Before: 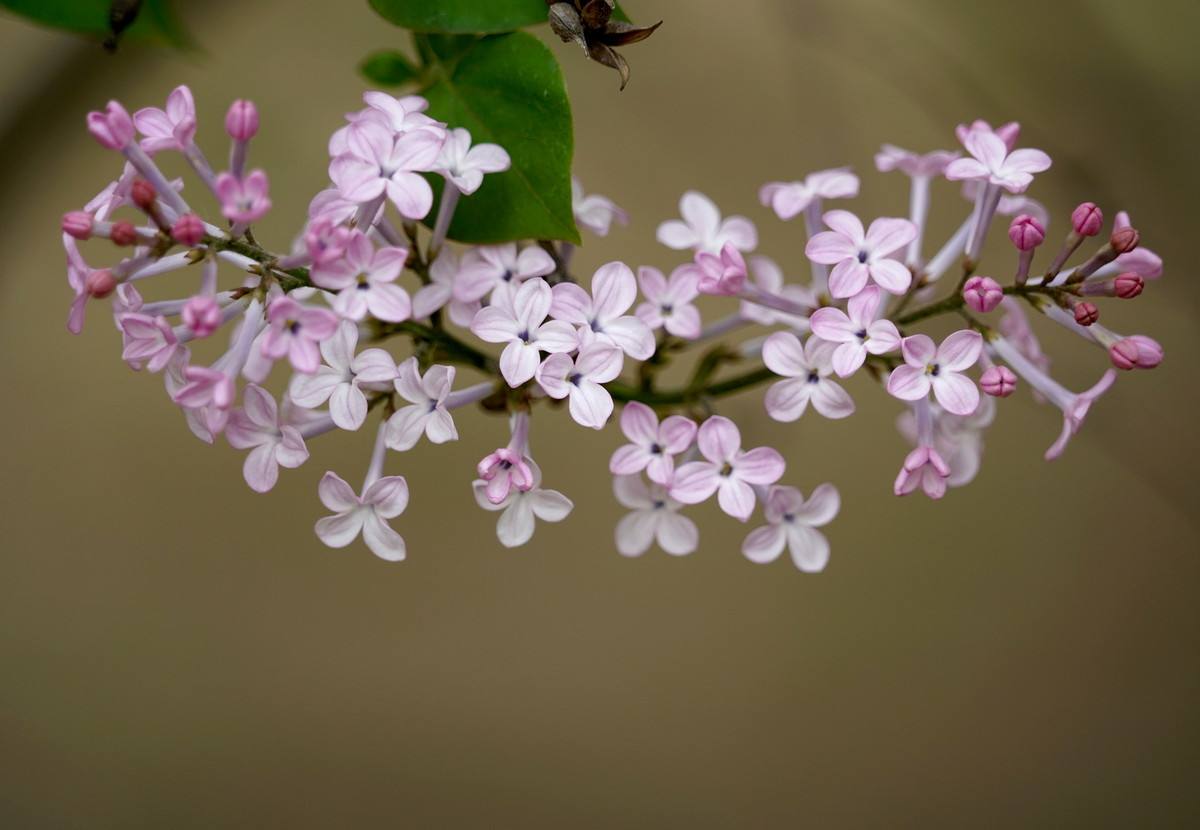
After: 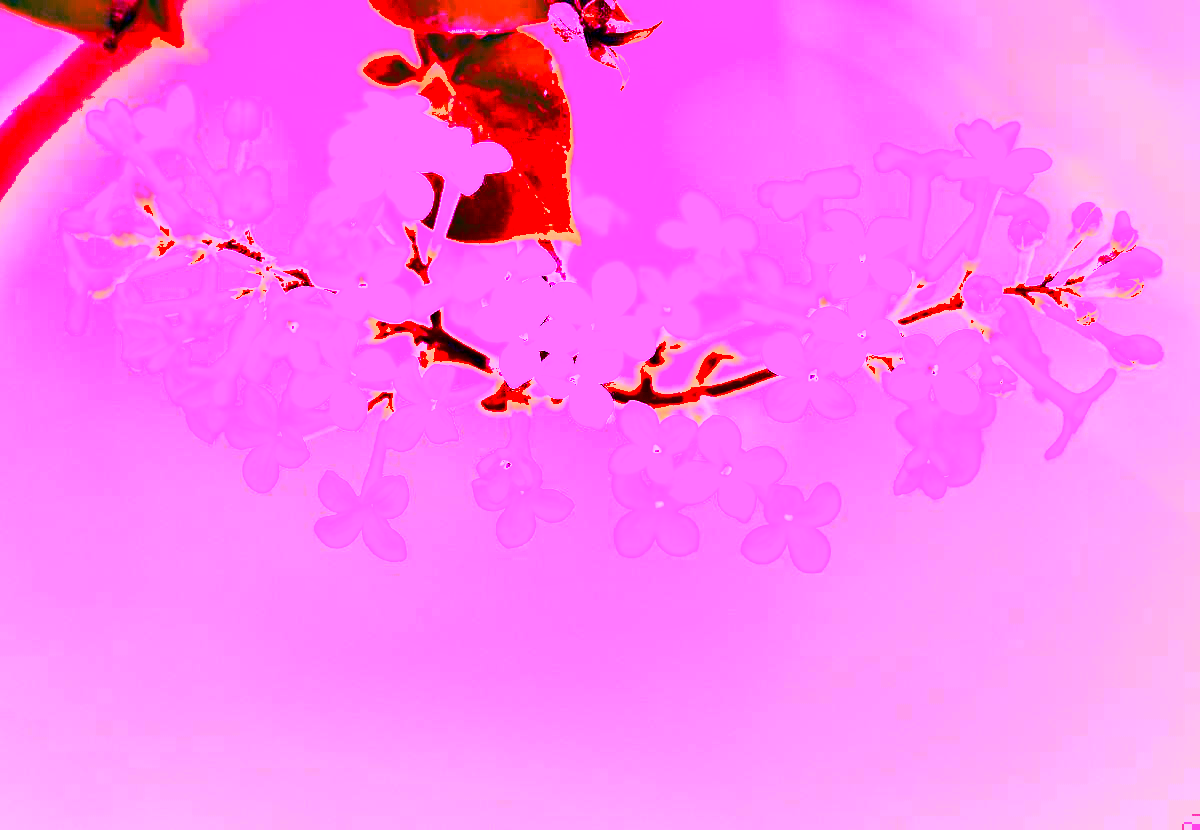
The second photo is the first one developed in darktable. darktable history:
white balance: red 8, blue 8
exposure: exposure 0.191 EV, compensate highlight preservation false
shadows and highlights: low approximation 0.01, soften with gaussian
